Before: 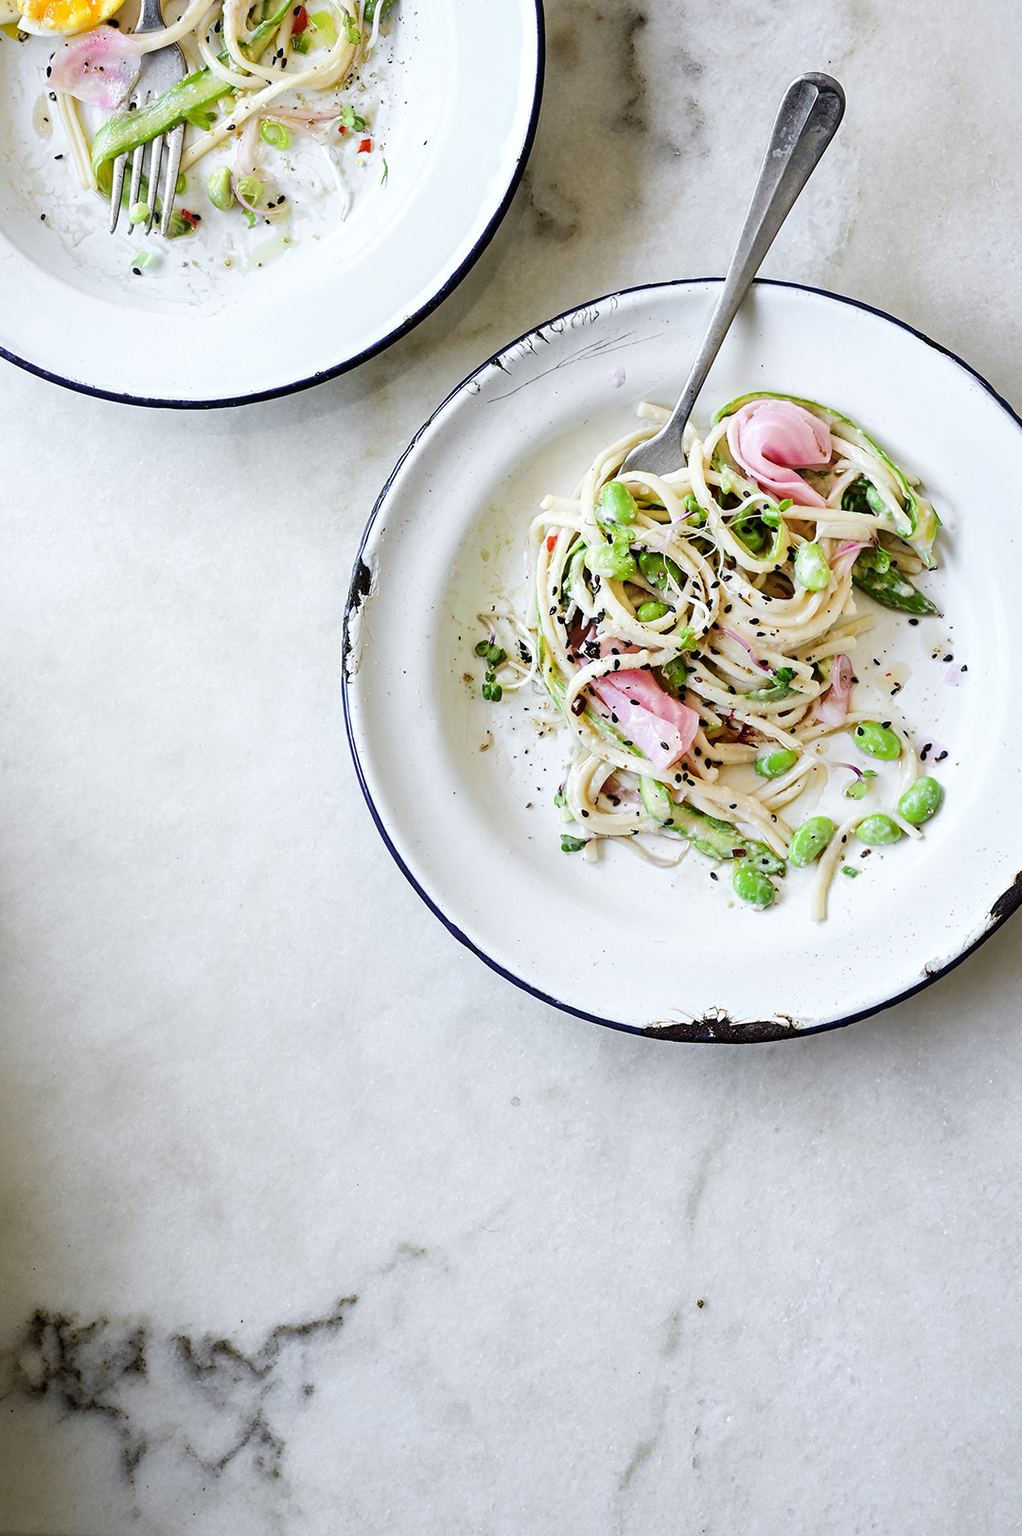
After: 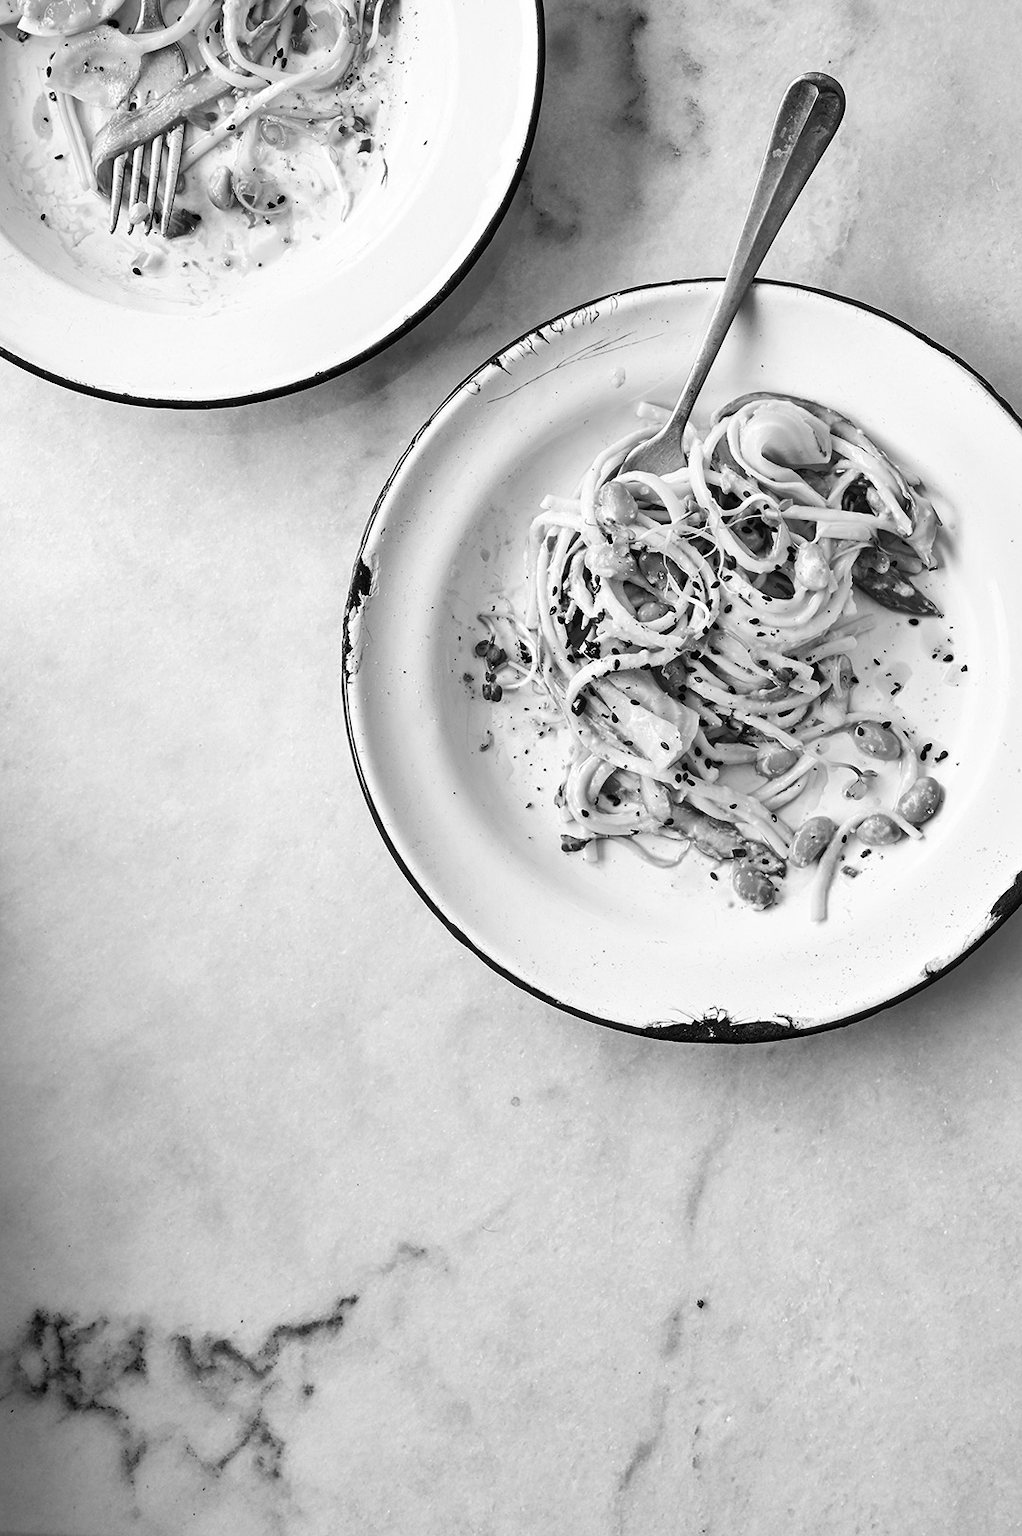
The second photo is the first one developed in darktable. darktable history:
levels: levels [0, 0.445, 1]
shadows and highlights: low approximation 0.01, soften with gaussian
color calibration: output gray [0.22, 0.42, 0.37, 0], gray › normalize channels true, illuminant F (fluorescent), F source F9 (Cool White Deluxe 4150 K) – high CRI, x 0.375, y 0.373, temperature 4151.57 K, gamut compression 0.023
